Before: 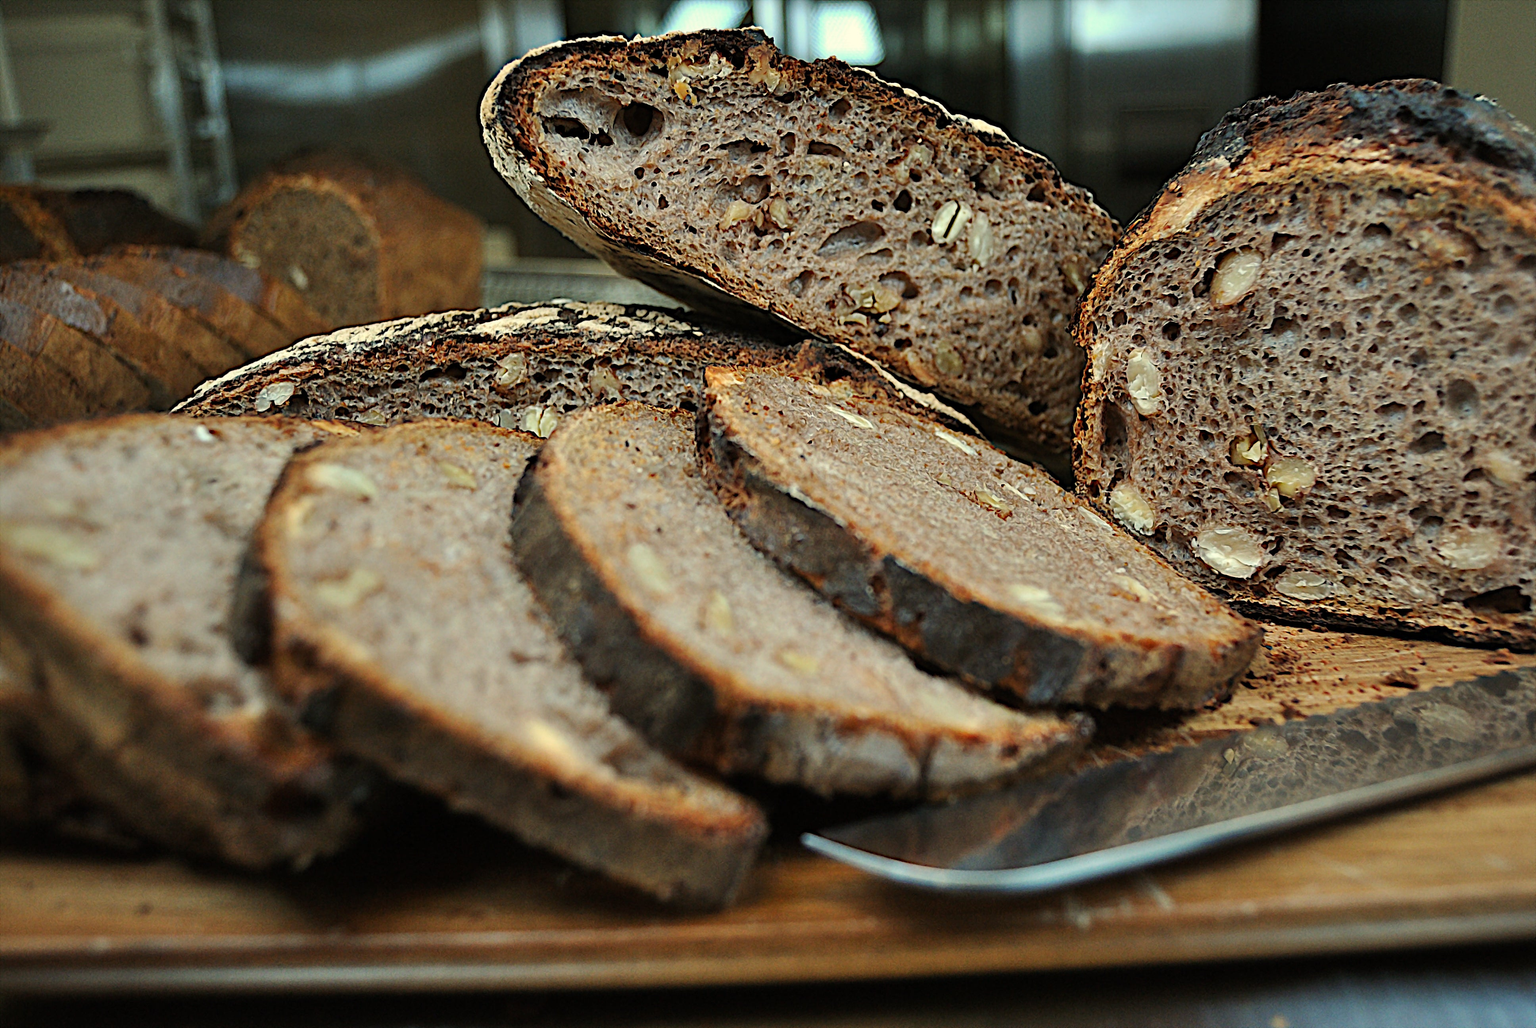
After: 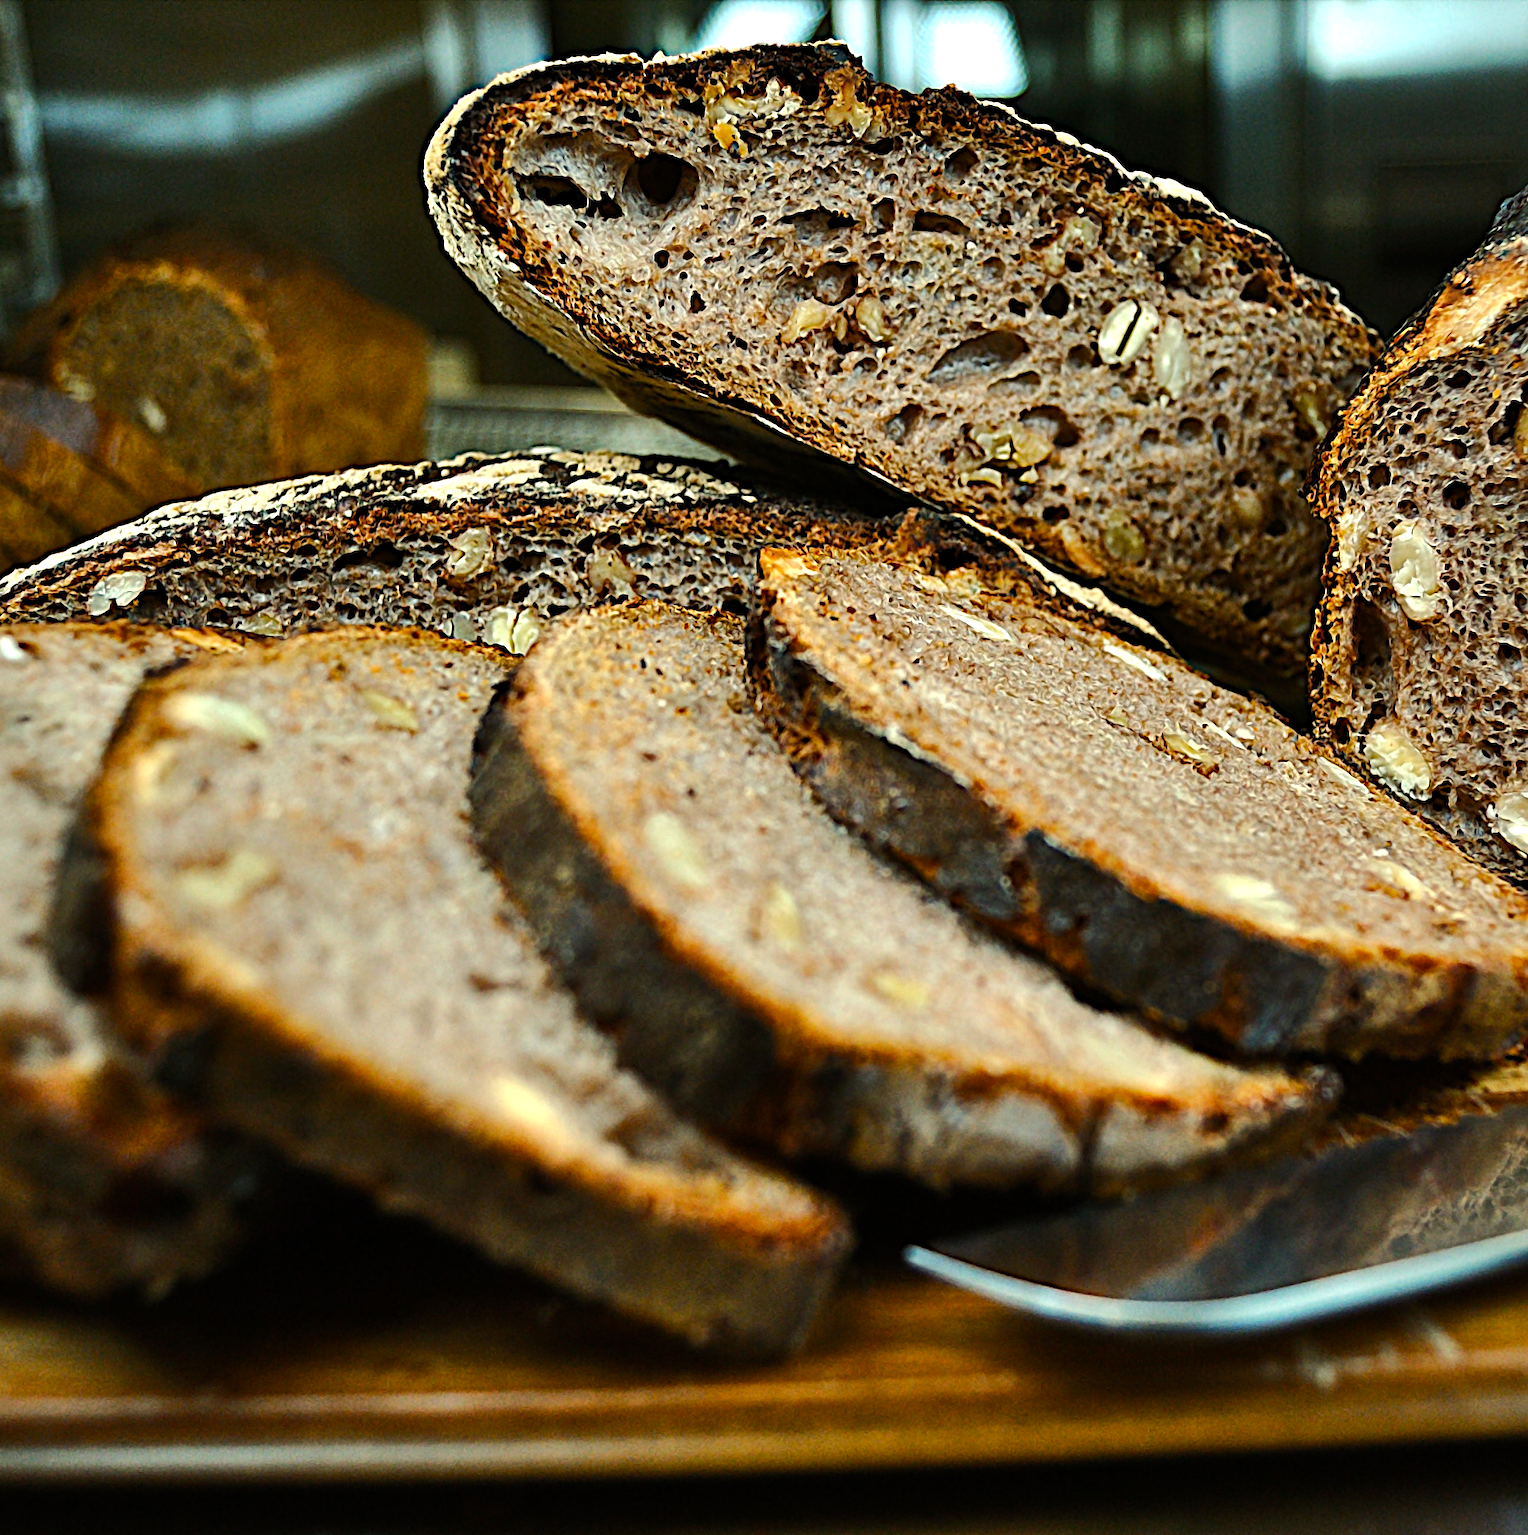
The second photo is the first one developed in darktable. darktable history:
crop and rotate: left 12.859%, right 20.524%
color balance rgb: shadows lift › chroma 0.66%, shadows lift › hue 115.21°, linear chroma grading › global chroma 0.518%, perceptual saturation grading › global saturation 20%, perceptual saturation grading › highlights -14.146%, perceptual saturation grading › shadows 50.084%, perceptual brilliance grading › highlights 17.127%, perceptual brilliance grading › mid-tones 32.153%, perceptual brilliance grading › shadows -31.02%
shadows and highlights: shadows 20.78, highlights -36.72, soften with gaussian
